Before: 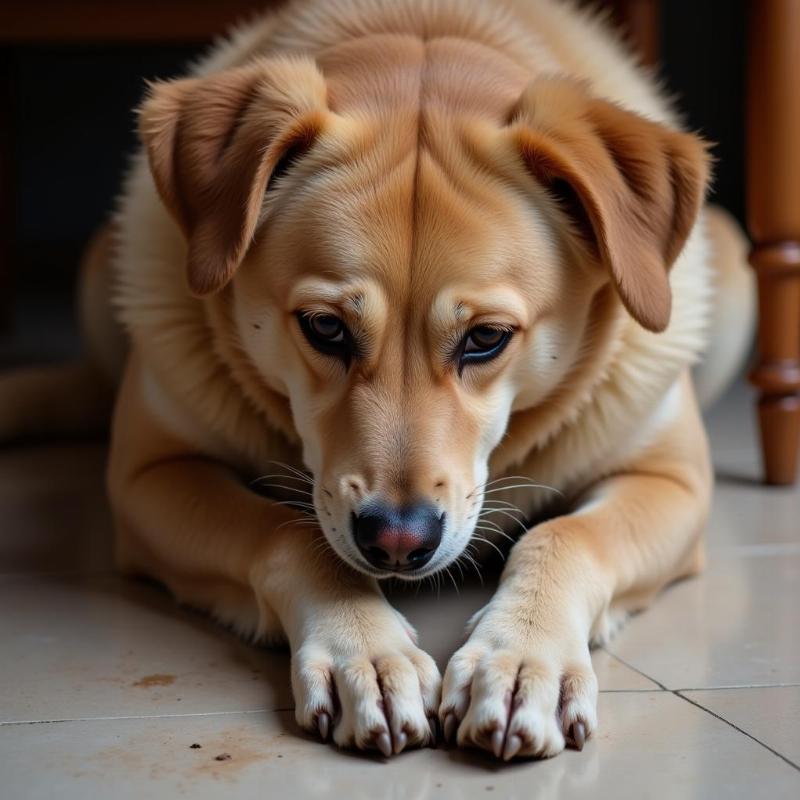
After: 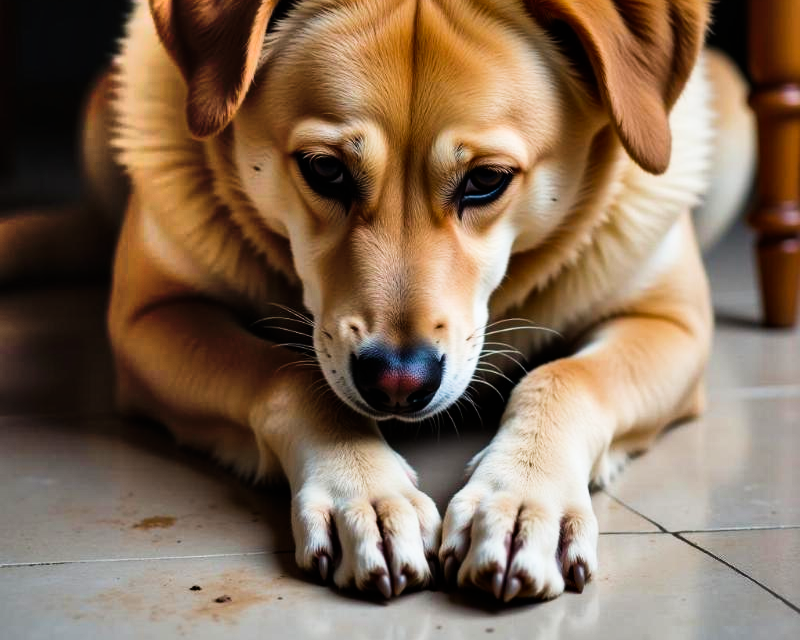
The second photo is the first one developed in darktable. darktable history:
levels: mode automatic
sigmoid: contrast 1.86, skew 0.35
crop and rotate: top 19.998%
shadows and highlights: shadows 75, highlights -60.85, soften with gaussian
